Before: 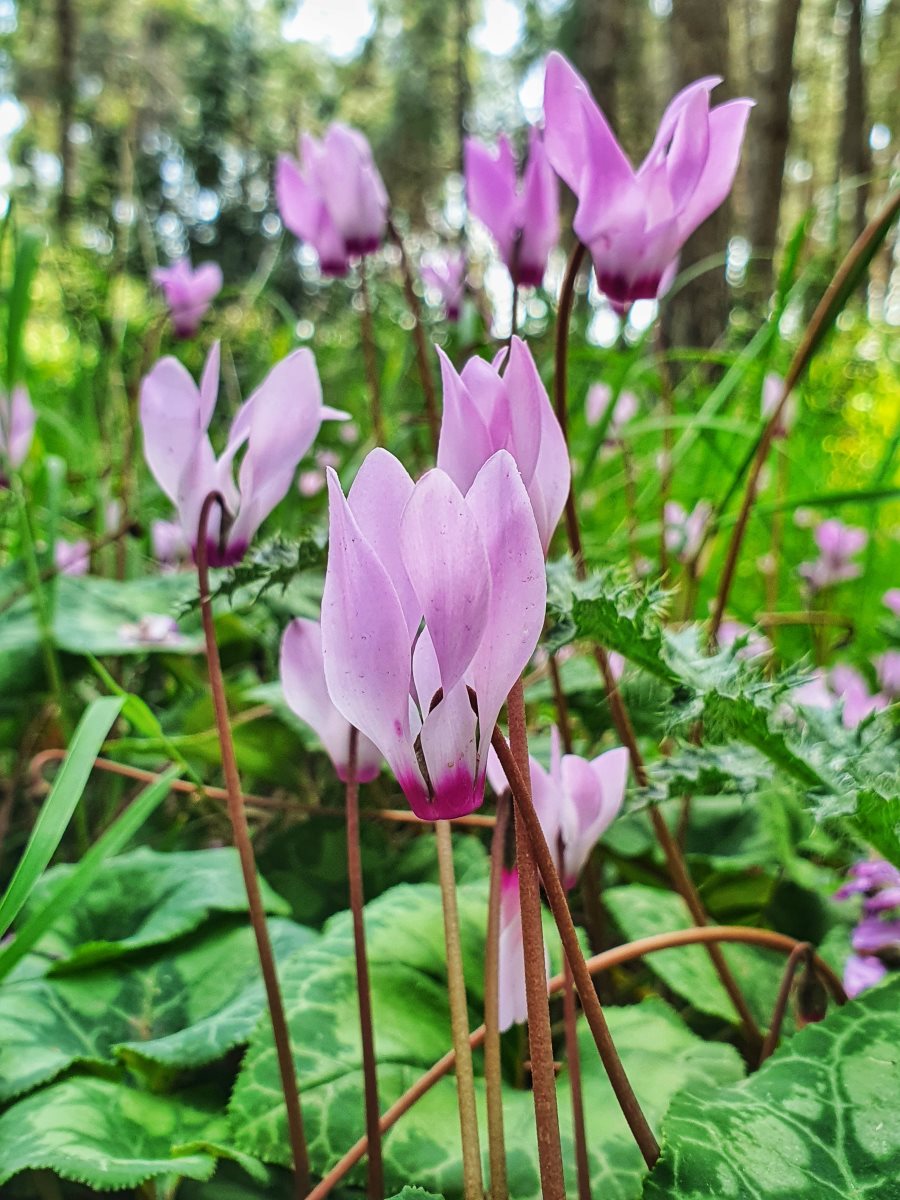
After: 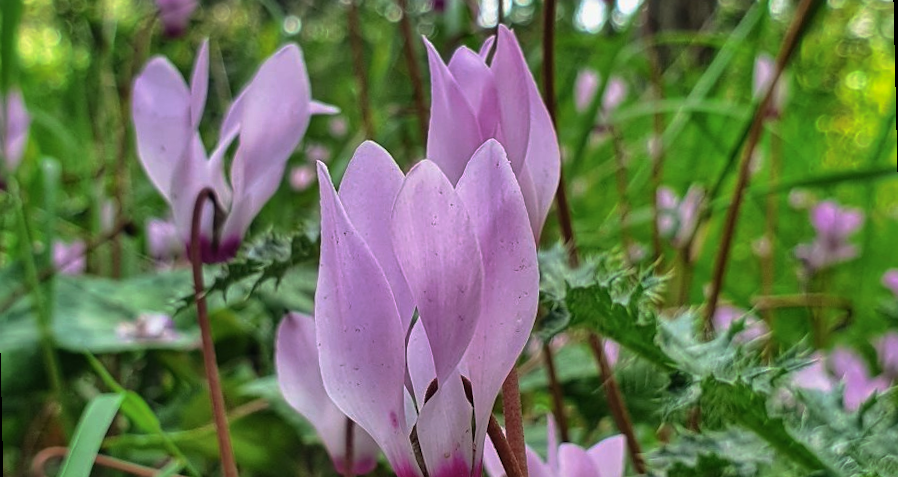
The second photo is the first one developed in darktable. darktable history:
base curve: curves: ch0 [(0, 0) (0.595, 0.418) (1, 1)], preserve colors none
rotate and perspective: rotation -1.32°, lens shift (horizontal) -0.031, crop left 0.015, crop right 0.985, crop top 0.047, crop bottom 0.982
crop and rotate: top 23.84%, bottom 34.294%
contrast brightness saturation: saturation -0.05
